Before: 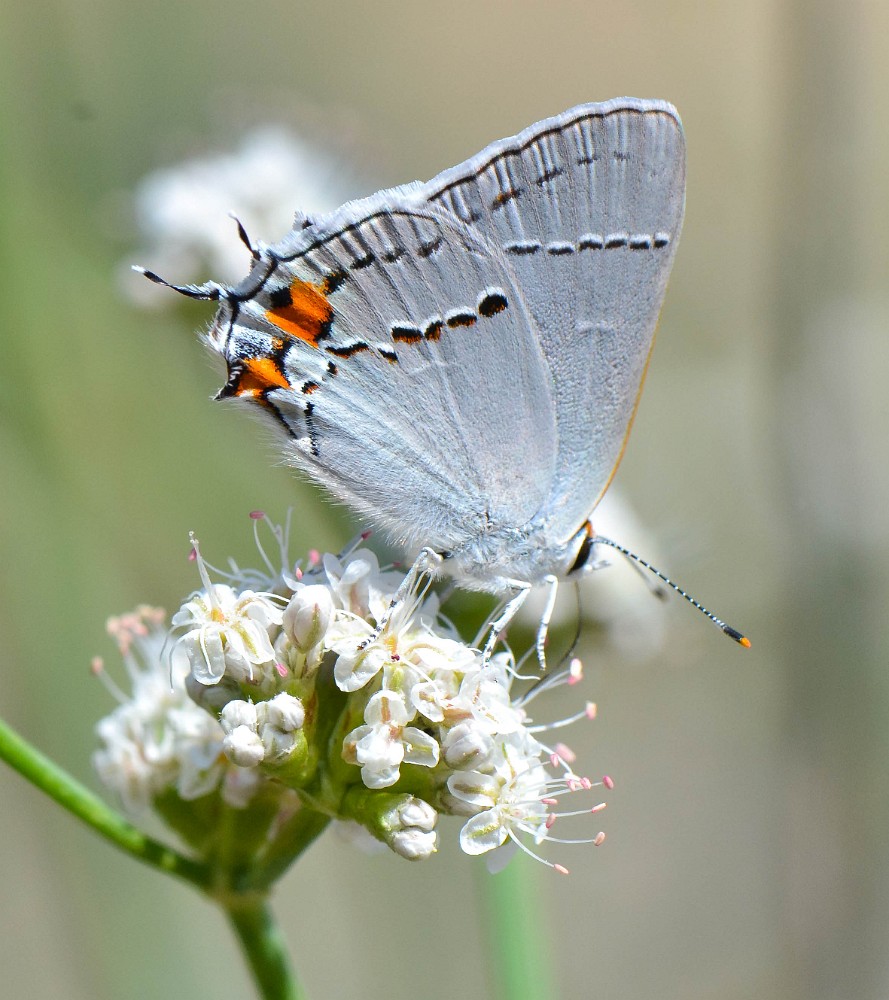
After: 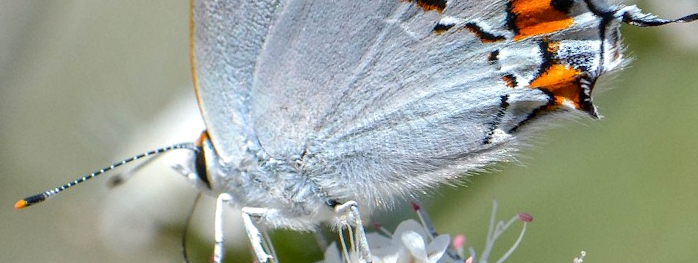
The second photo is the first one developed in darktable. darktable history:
local contrast: on, module defaults
shadows and highlights: shadows 29.32, highlights -29.32, low approximation 0.01, soften with gaussian
crop and rotate: angle 16.12°, top 30.835%, bottom 35.653%
